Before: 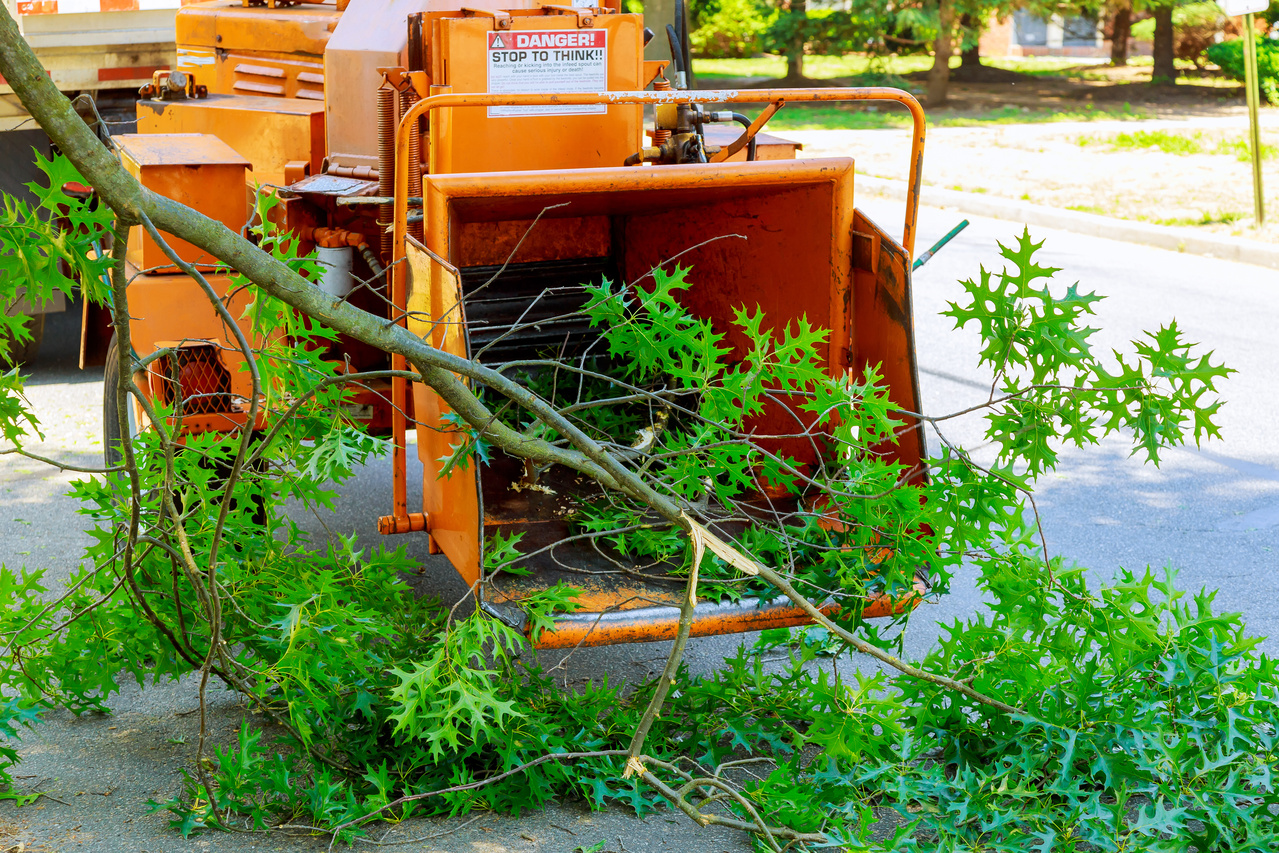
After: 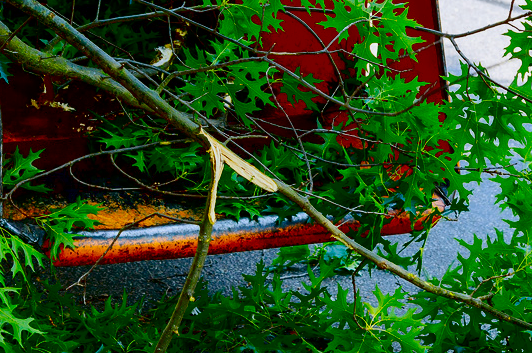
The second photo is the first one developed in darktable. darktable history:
crop: left 37.68%, top 44.901%, right 20.684%, bottom 13.631%
contrast brightness saturation: contrast 0.223, brightness -0.19, saturation 0.242
exposure: black level correction 0.046, exposure -0.232 EV, compensate highlight preservation false
